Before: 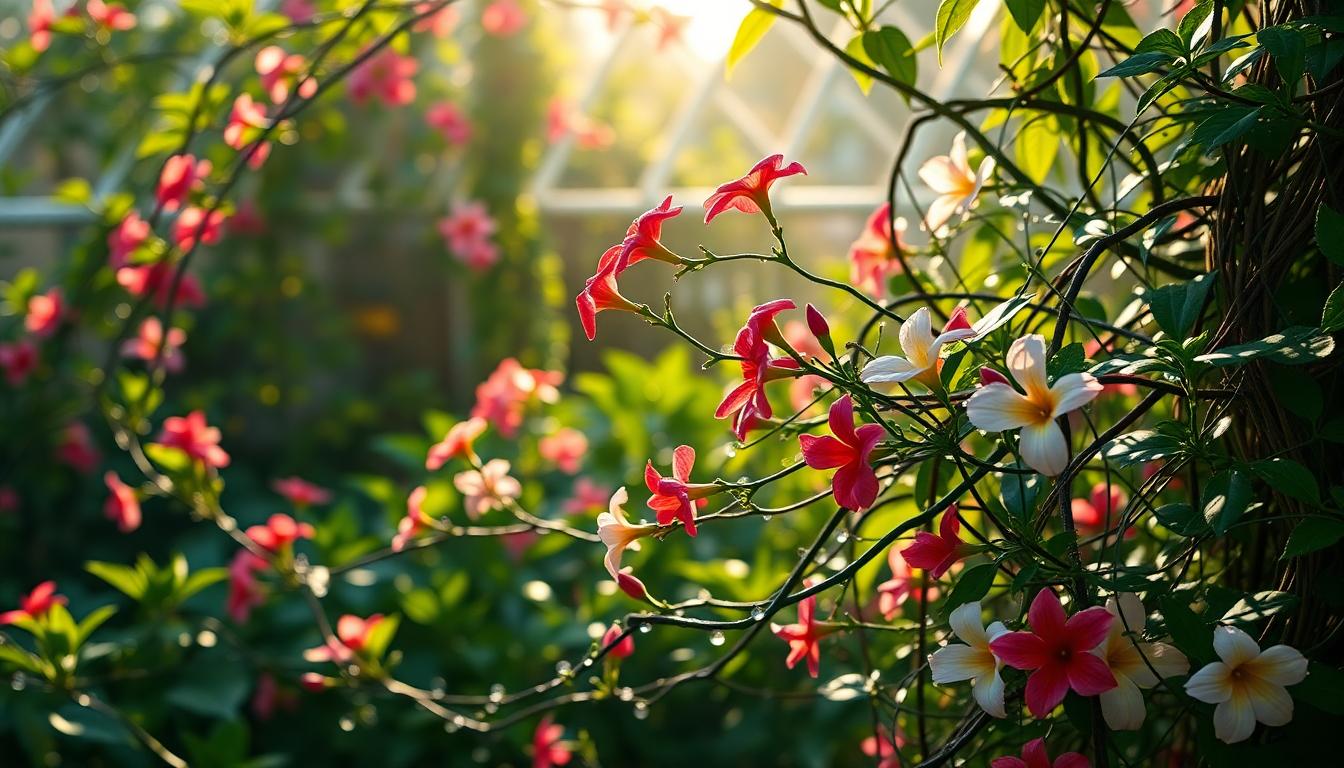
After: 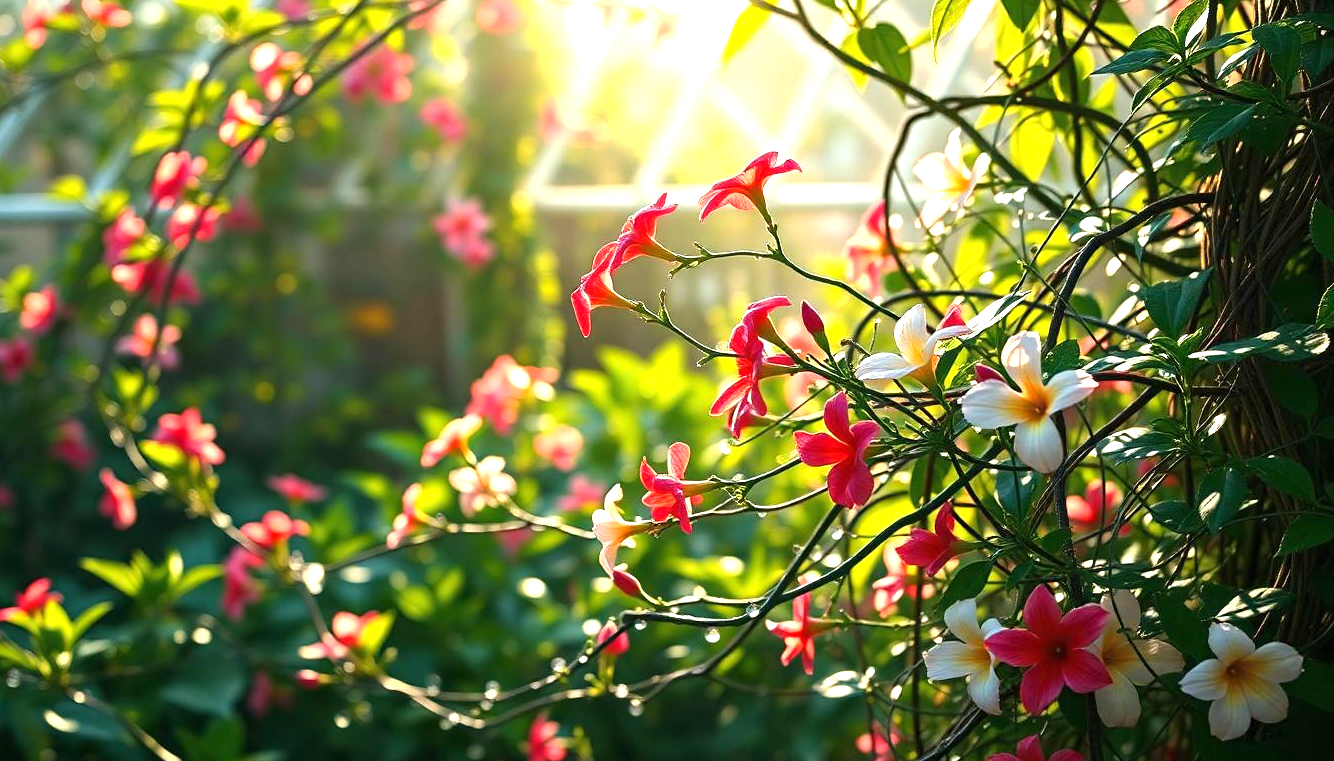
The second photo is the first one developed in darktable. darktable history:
exposure: black level correction 0, exposure 0.95 EV, compensate exposure bias true, compensate highlight preservation false
white balance: emerald 1
crop: left 0.434%, top 0.485%, right 0.244%, bottom 0.386%
